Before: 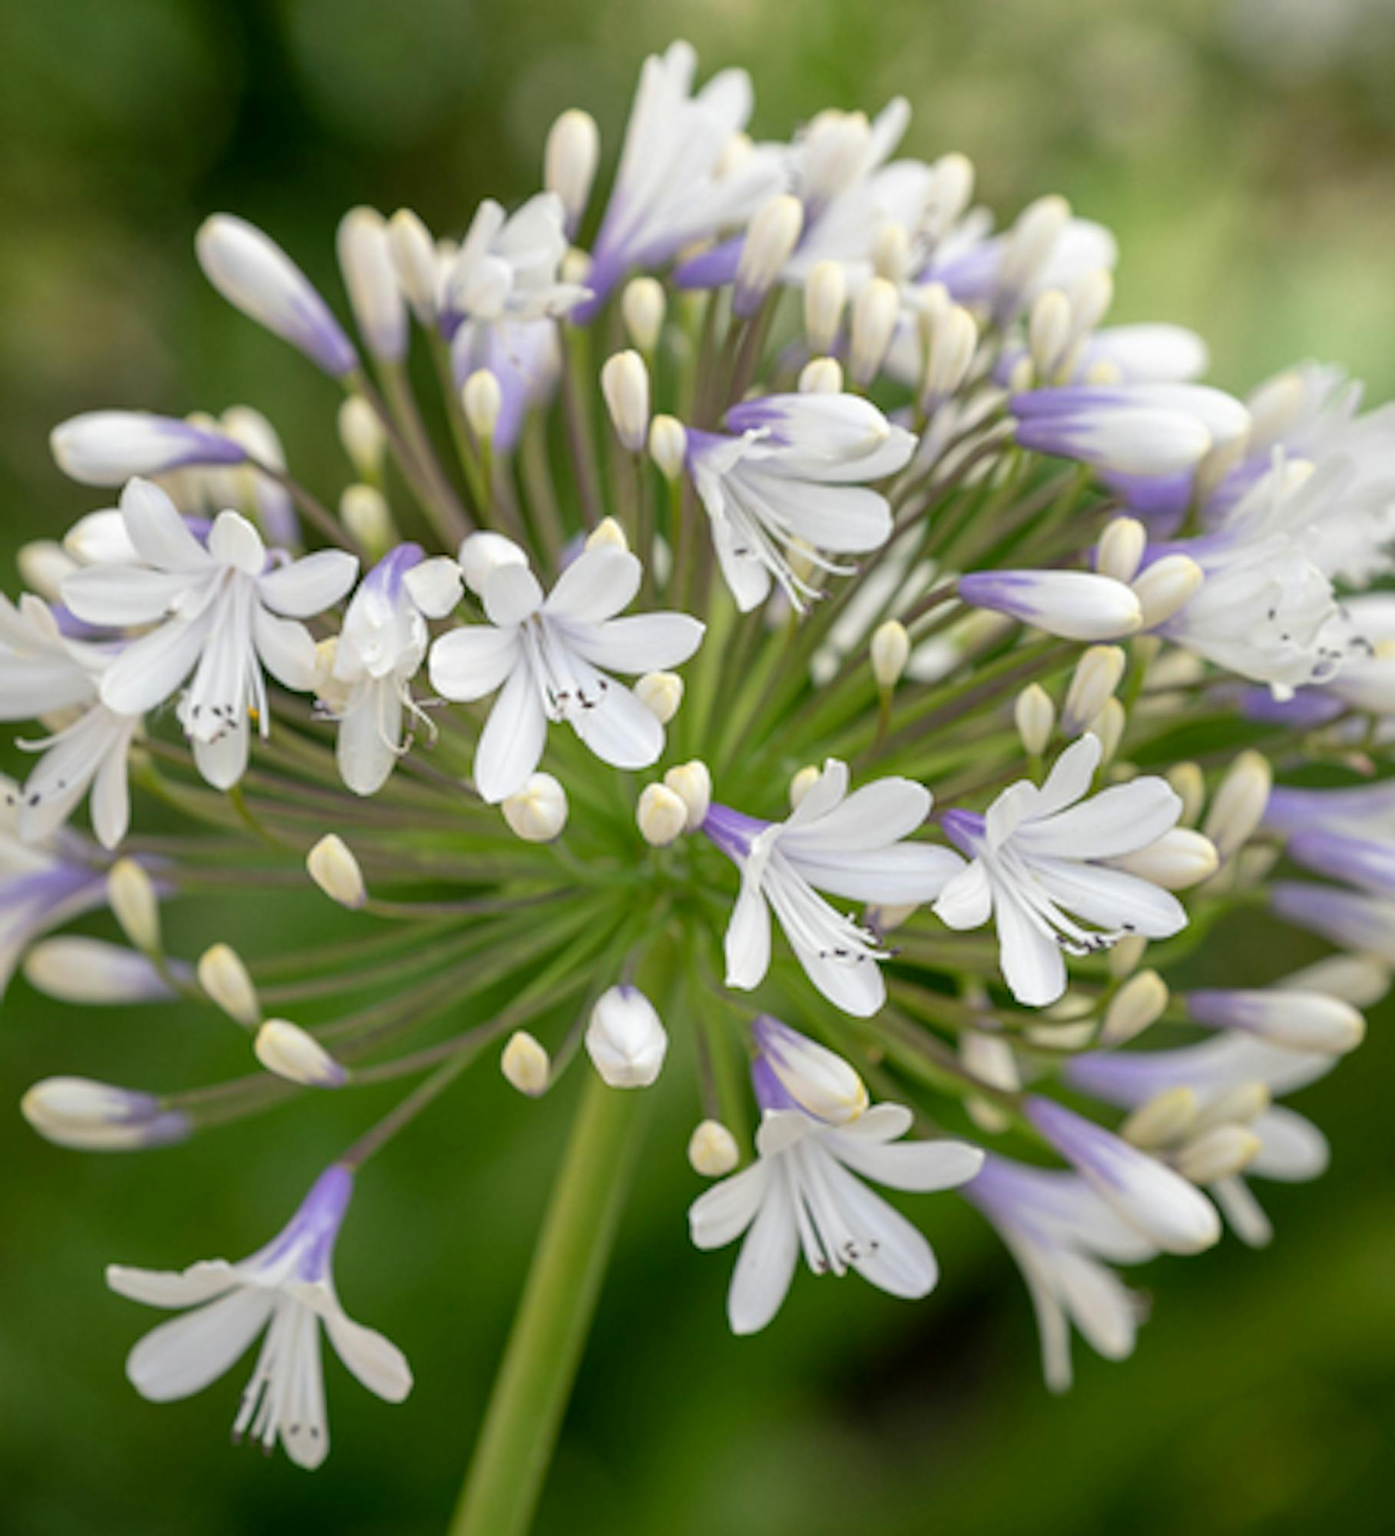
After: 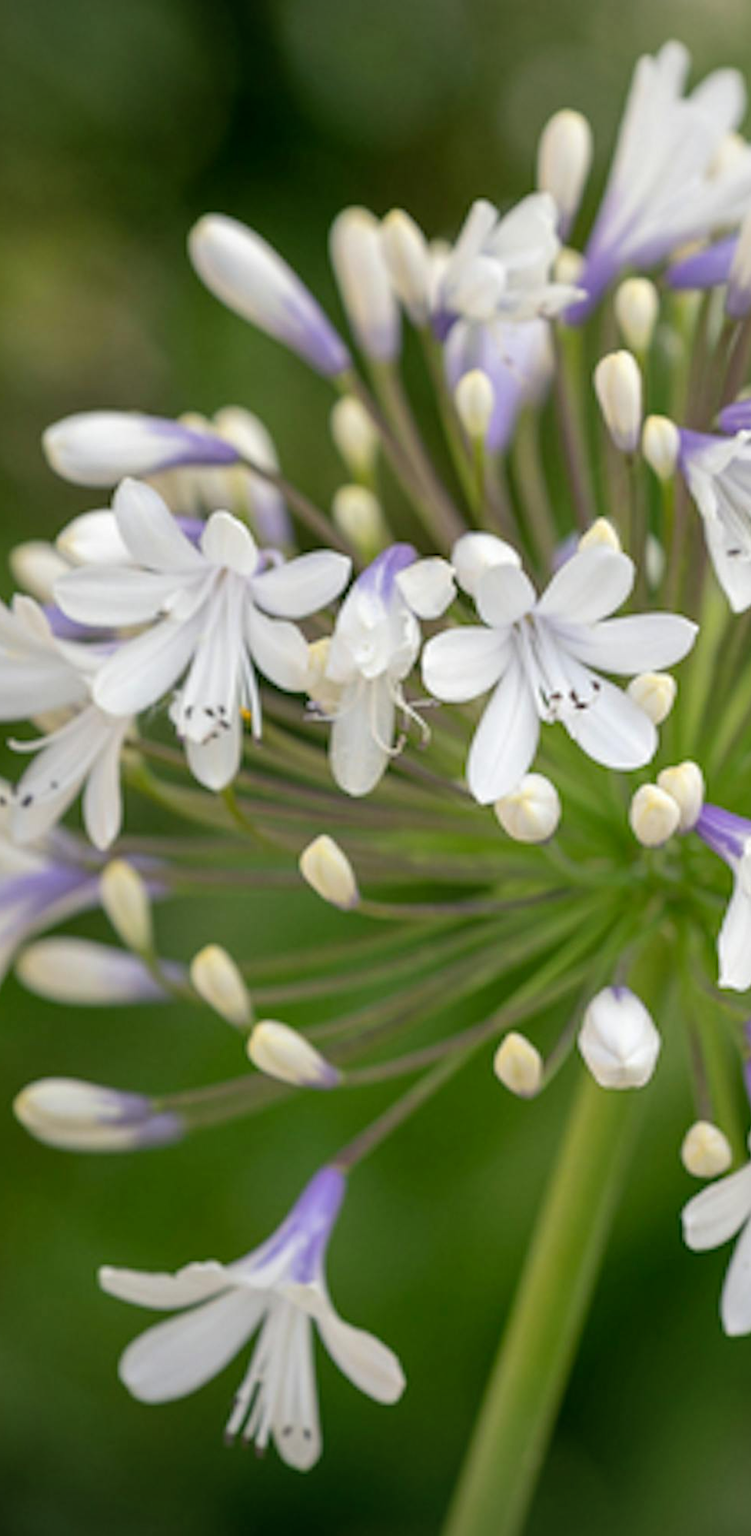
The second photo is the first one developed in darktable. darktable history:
crop: left 0.587%, right 45.588%, bottom 0.086%
vignetting: fall-off radius 60.92%
